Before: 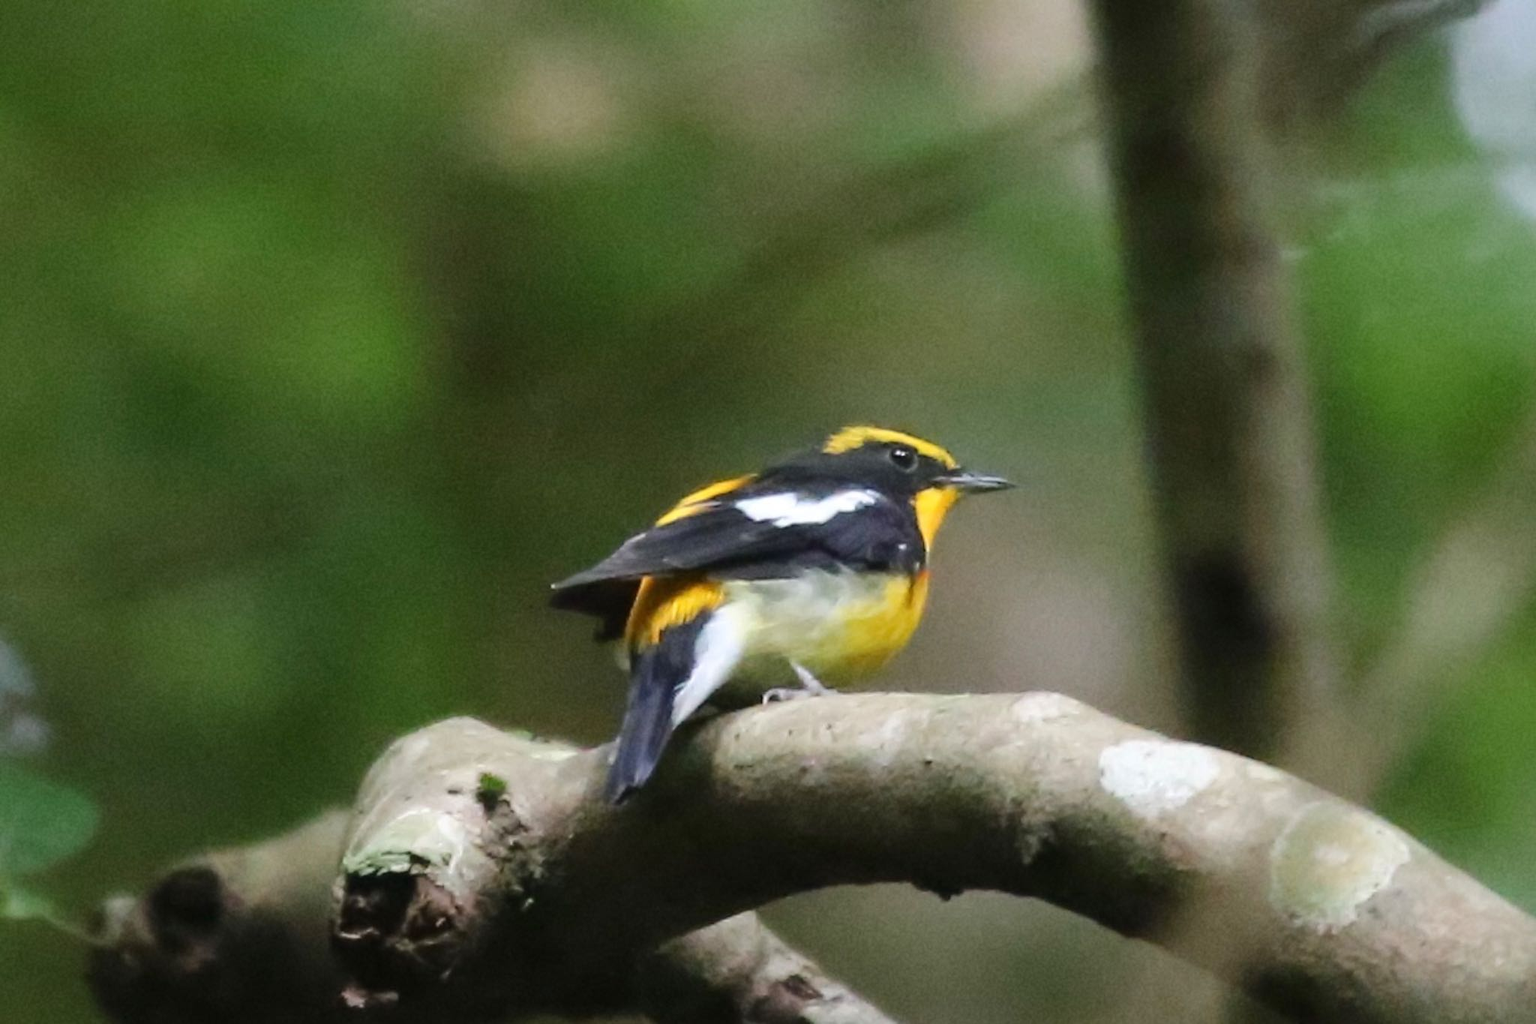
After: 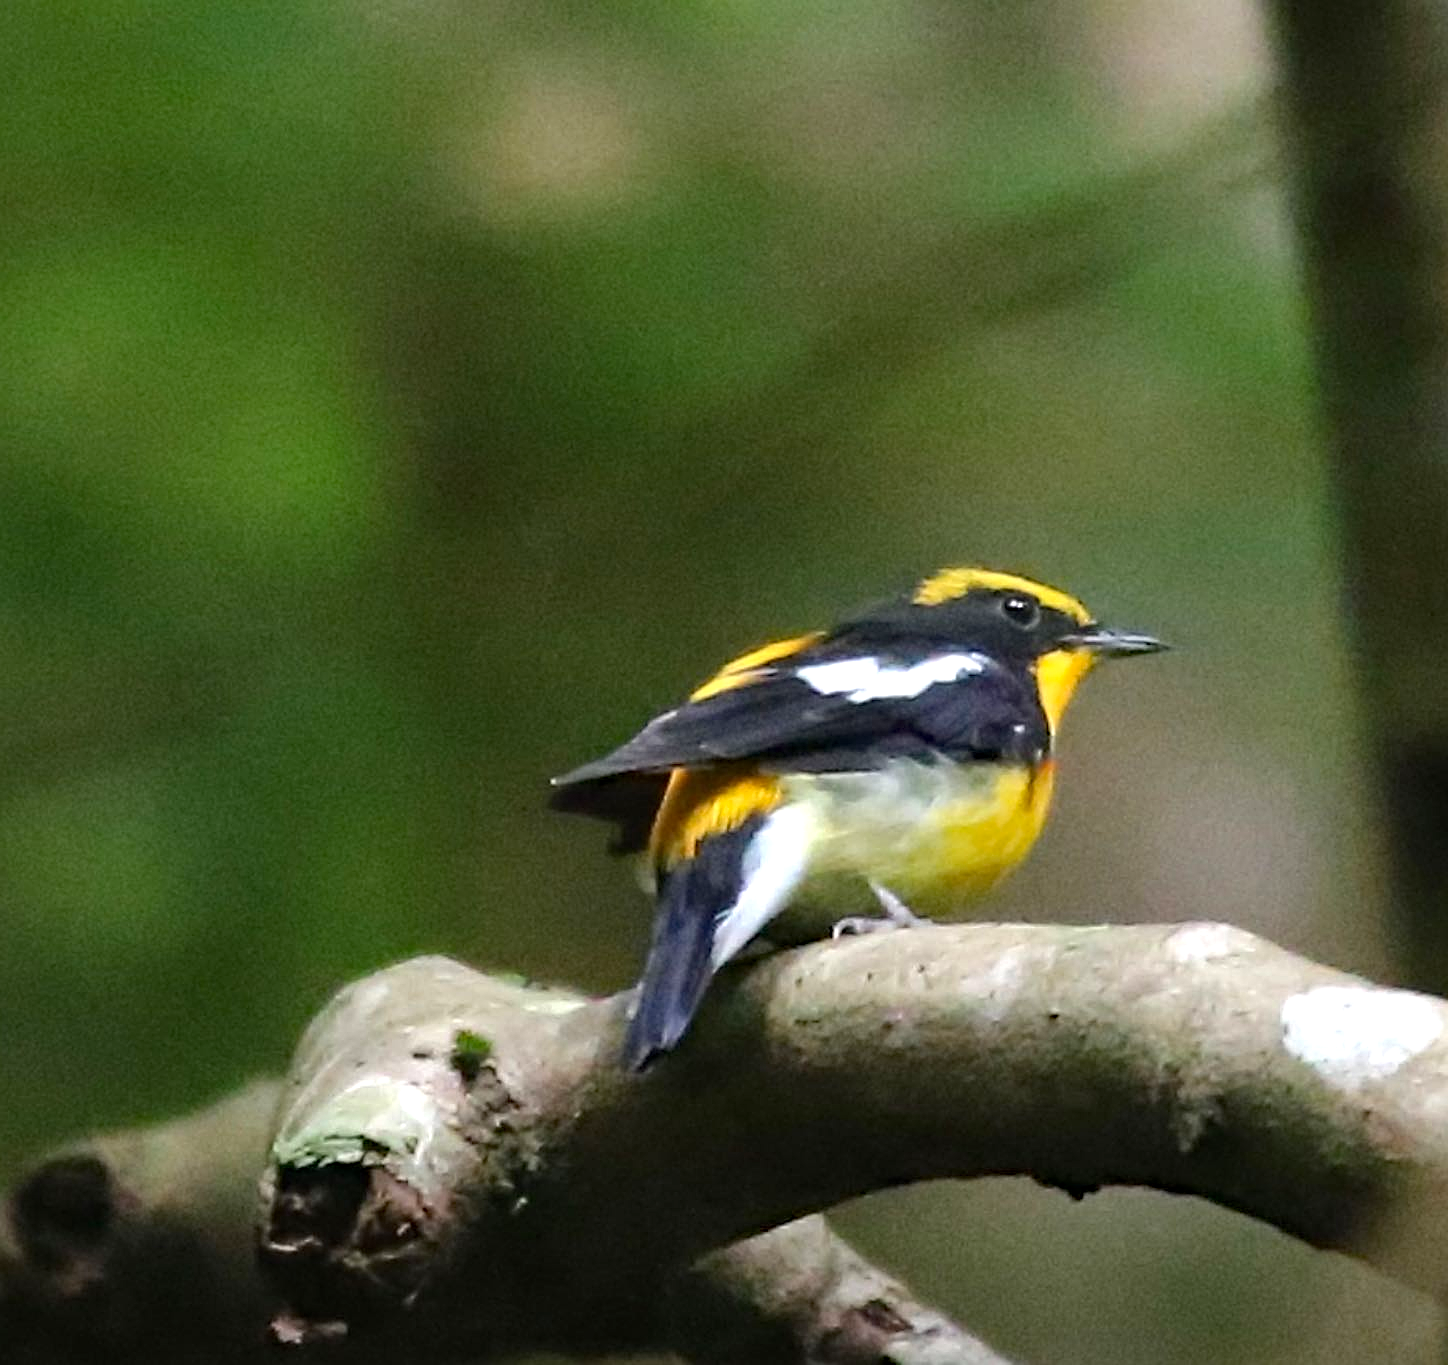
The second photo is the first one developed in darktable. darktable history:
crop and rotate: left 9.008%, right 20.271%
sharpen: on, module defaults
exposure: exposure 0.205 EV, compensate highlight preservation false
haze removal: strength 0.303, distance 0.257, compatibility mode true, adaptive false
